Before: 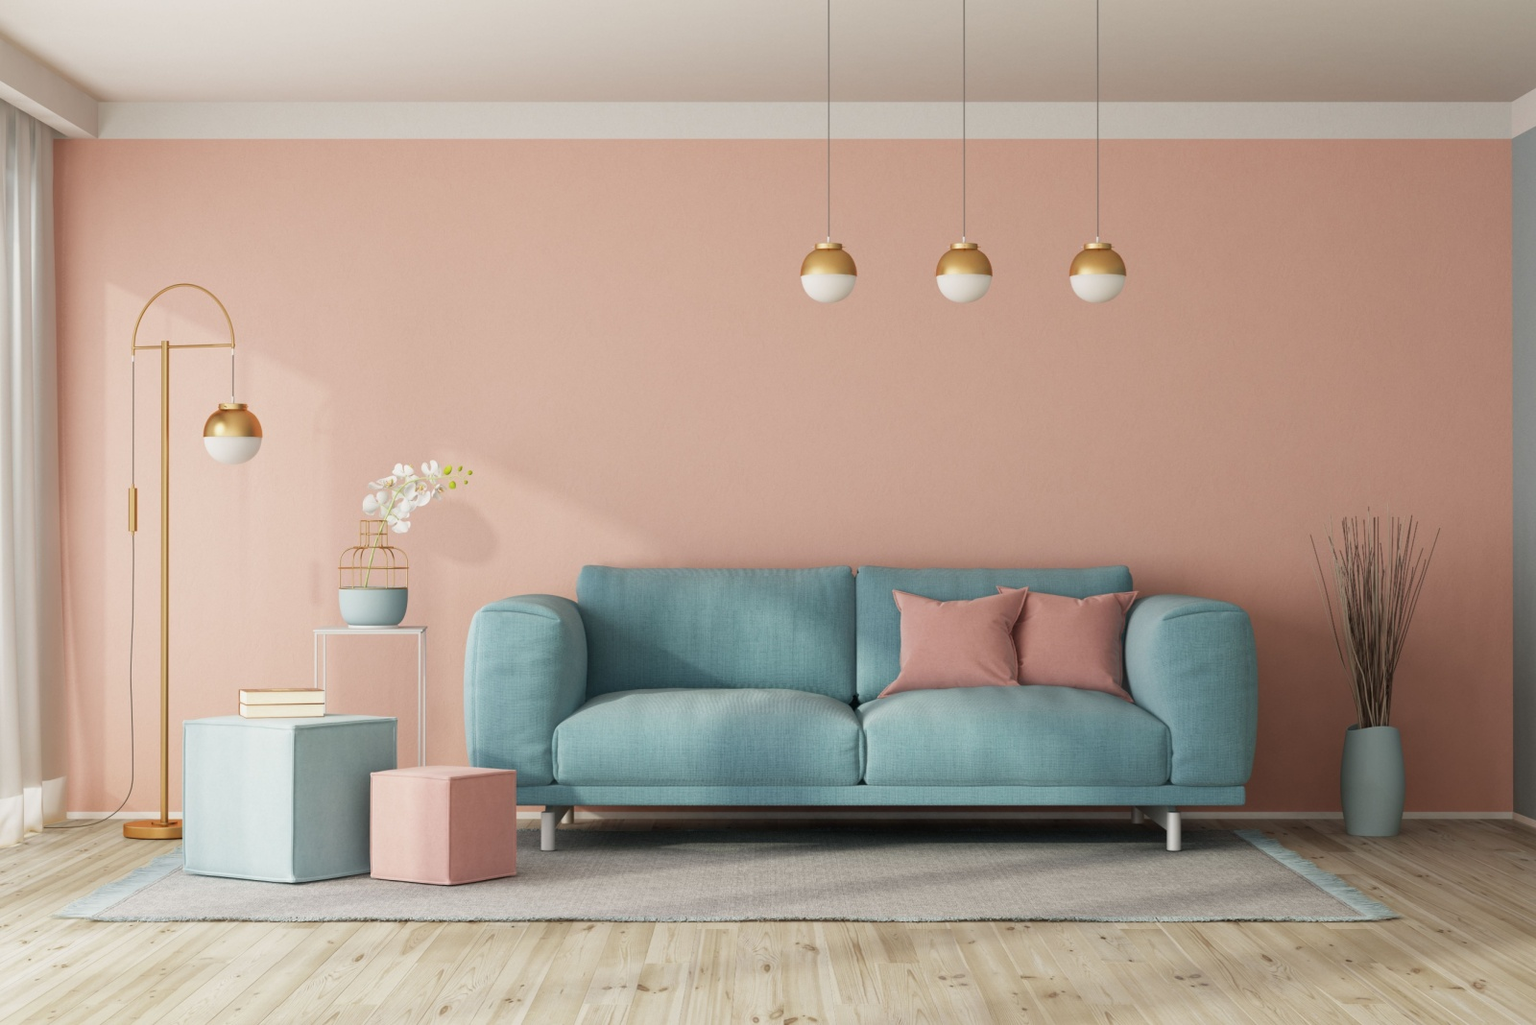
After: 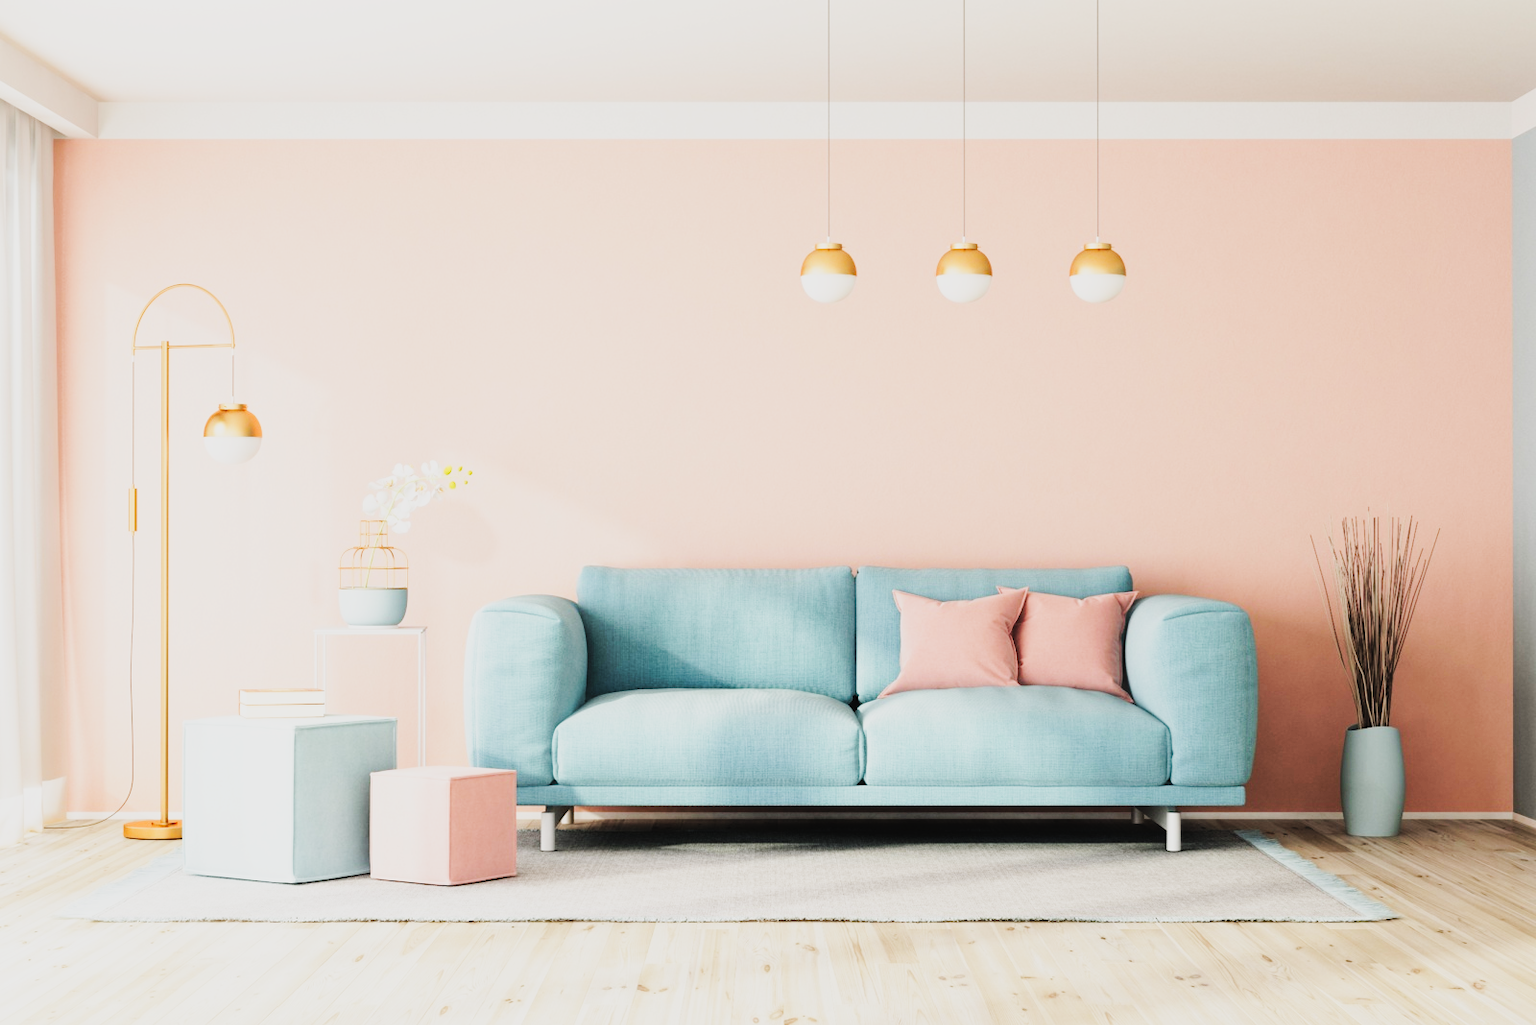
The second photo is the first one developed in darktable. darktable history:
filmic rgb: black relative exposure -6.9 EV, white relative exposure 5.89 EV, hardness 2.68, iterations of high-quality reconstruction 10
exposure: exposure 0.266 EV, compensate highlight preservation false
tone curve: curves: ch0 [(0, 0.026) (0.146, 0.158) (0.272, 0.34) (0.434, 0.625) (0.676, 0.871) (0.994, 0.955)], preserve colors none
